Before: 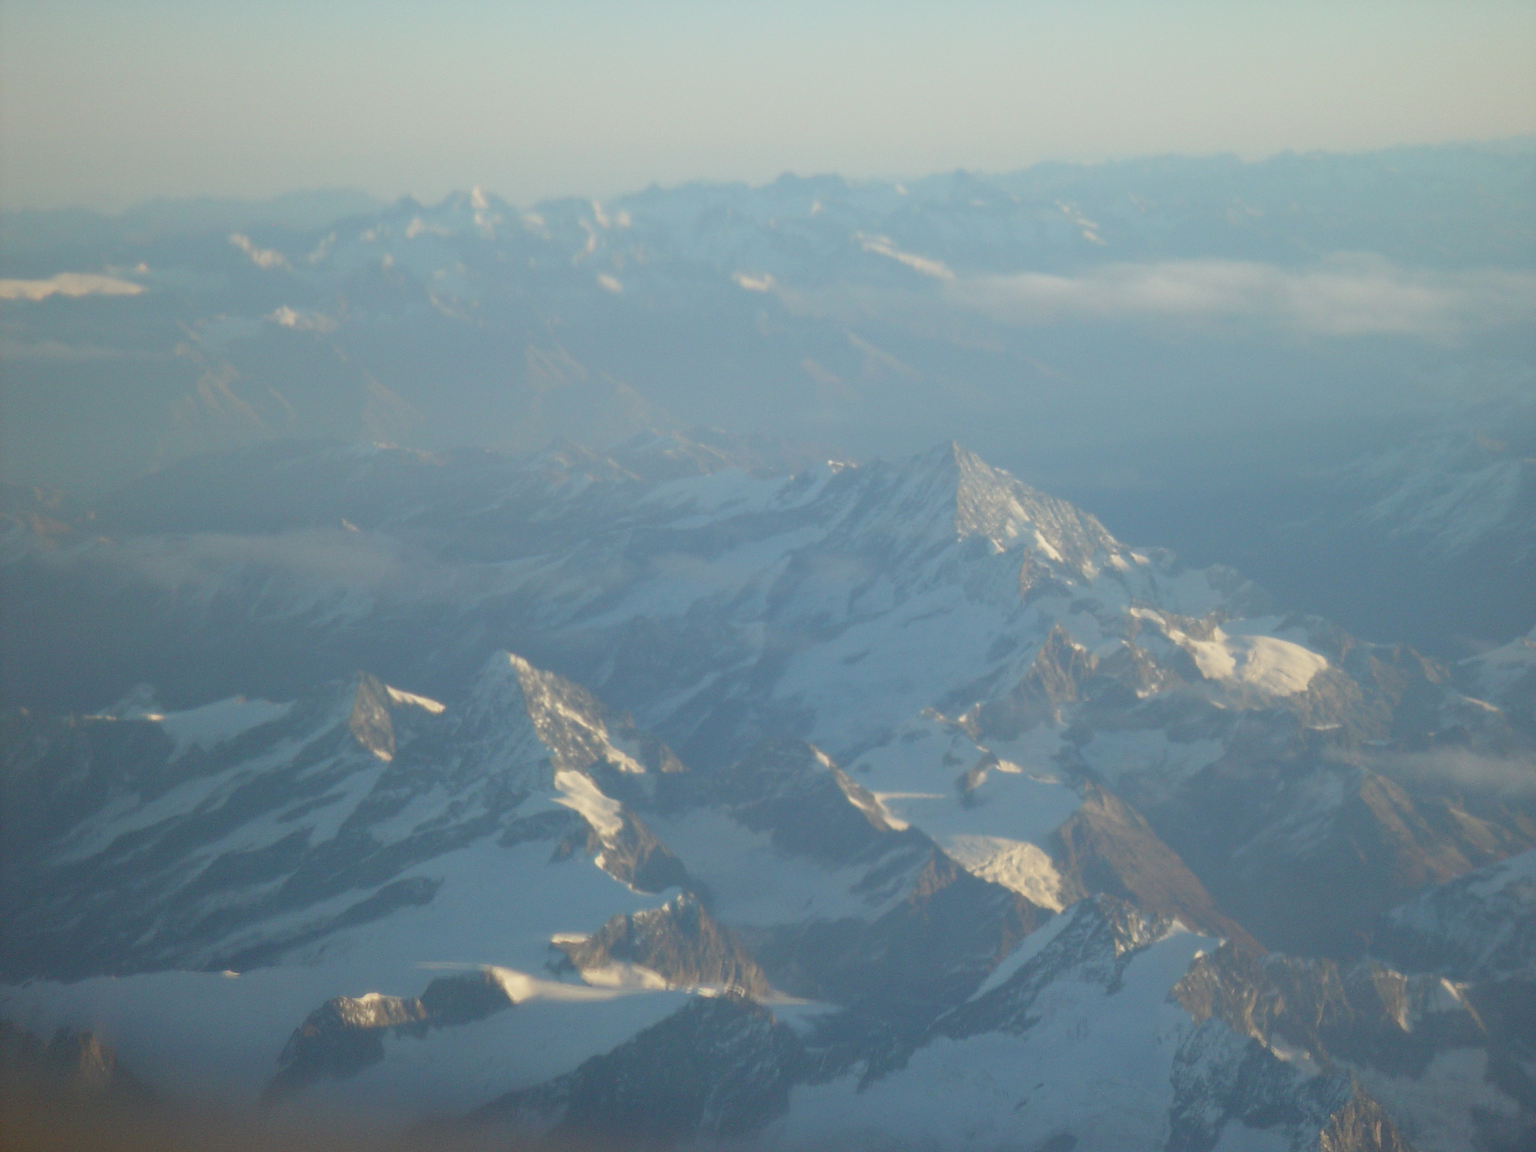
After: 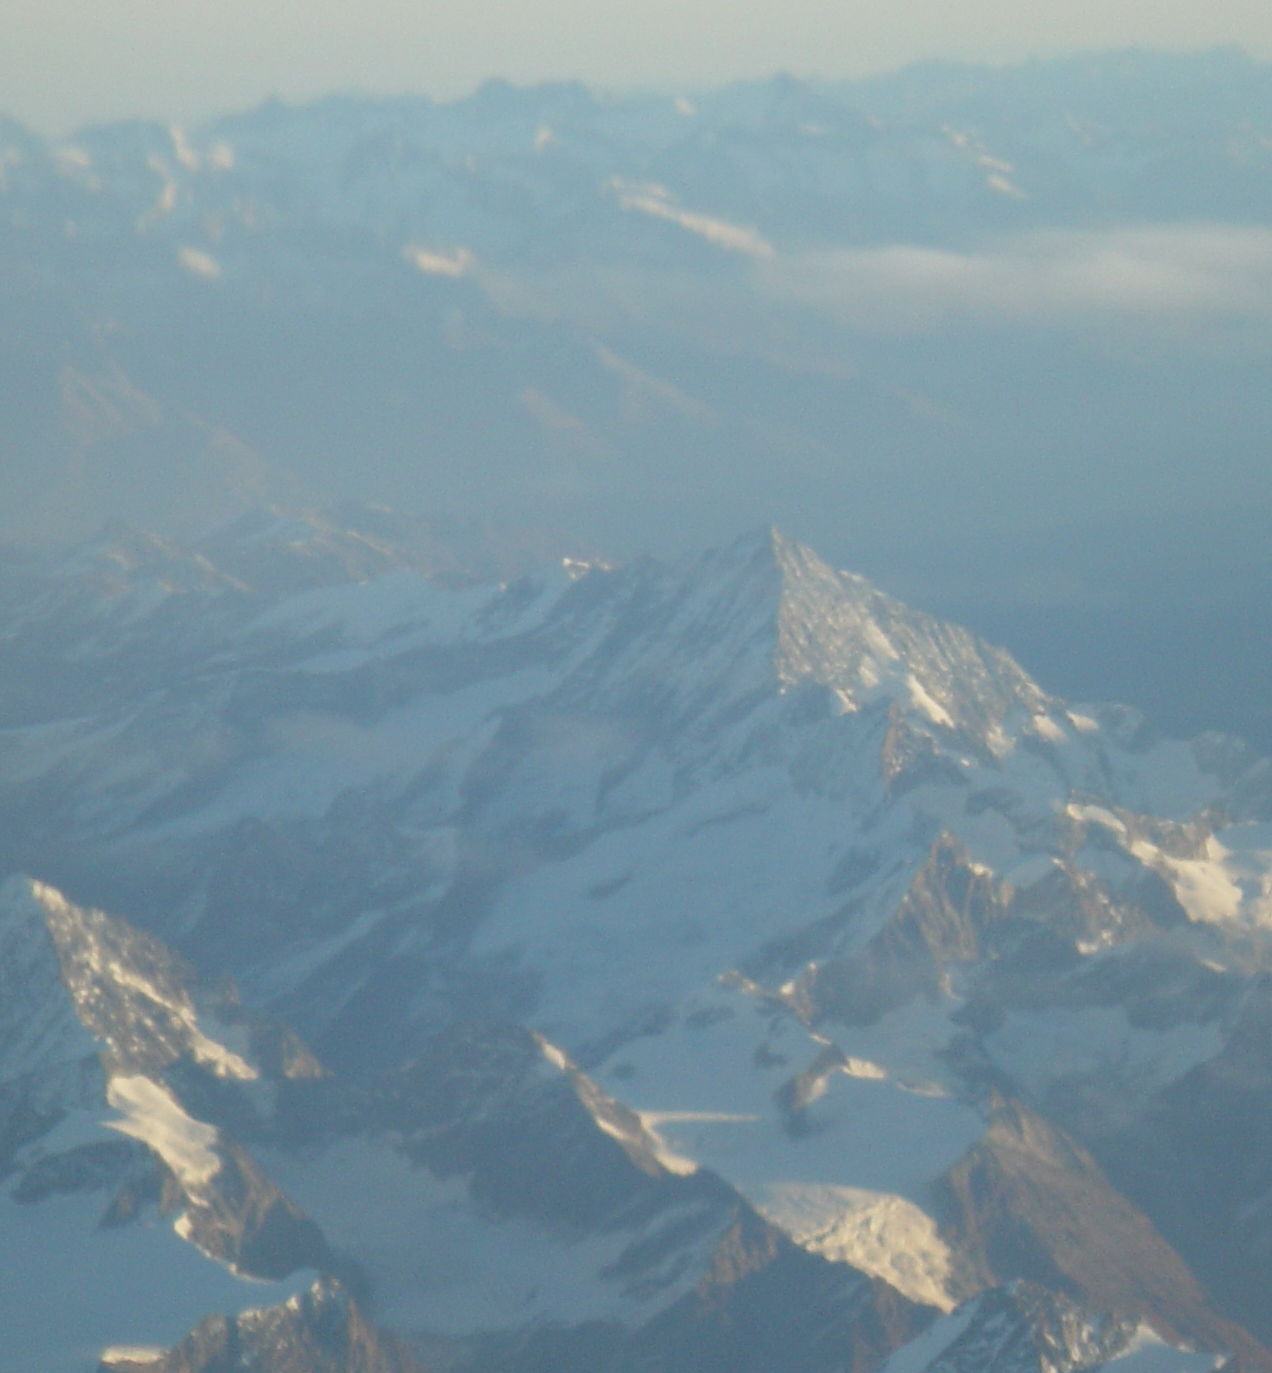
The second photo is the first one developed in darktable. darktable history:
crop: left 31.914%, top 10.919%, right 18.36%, bottom 17.542%
